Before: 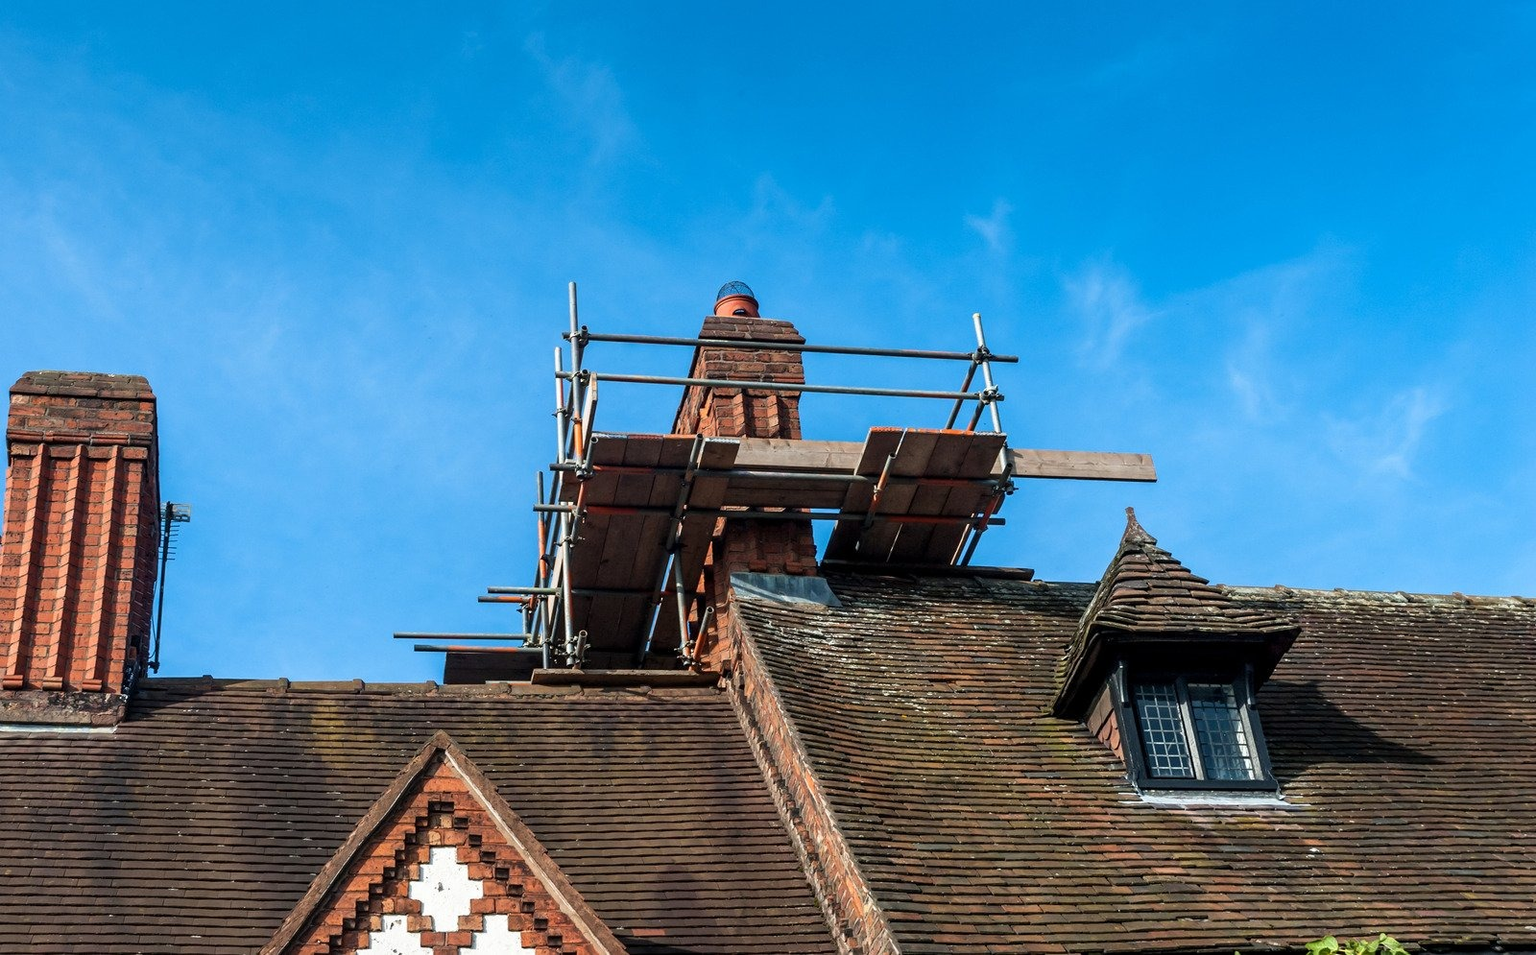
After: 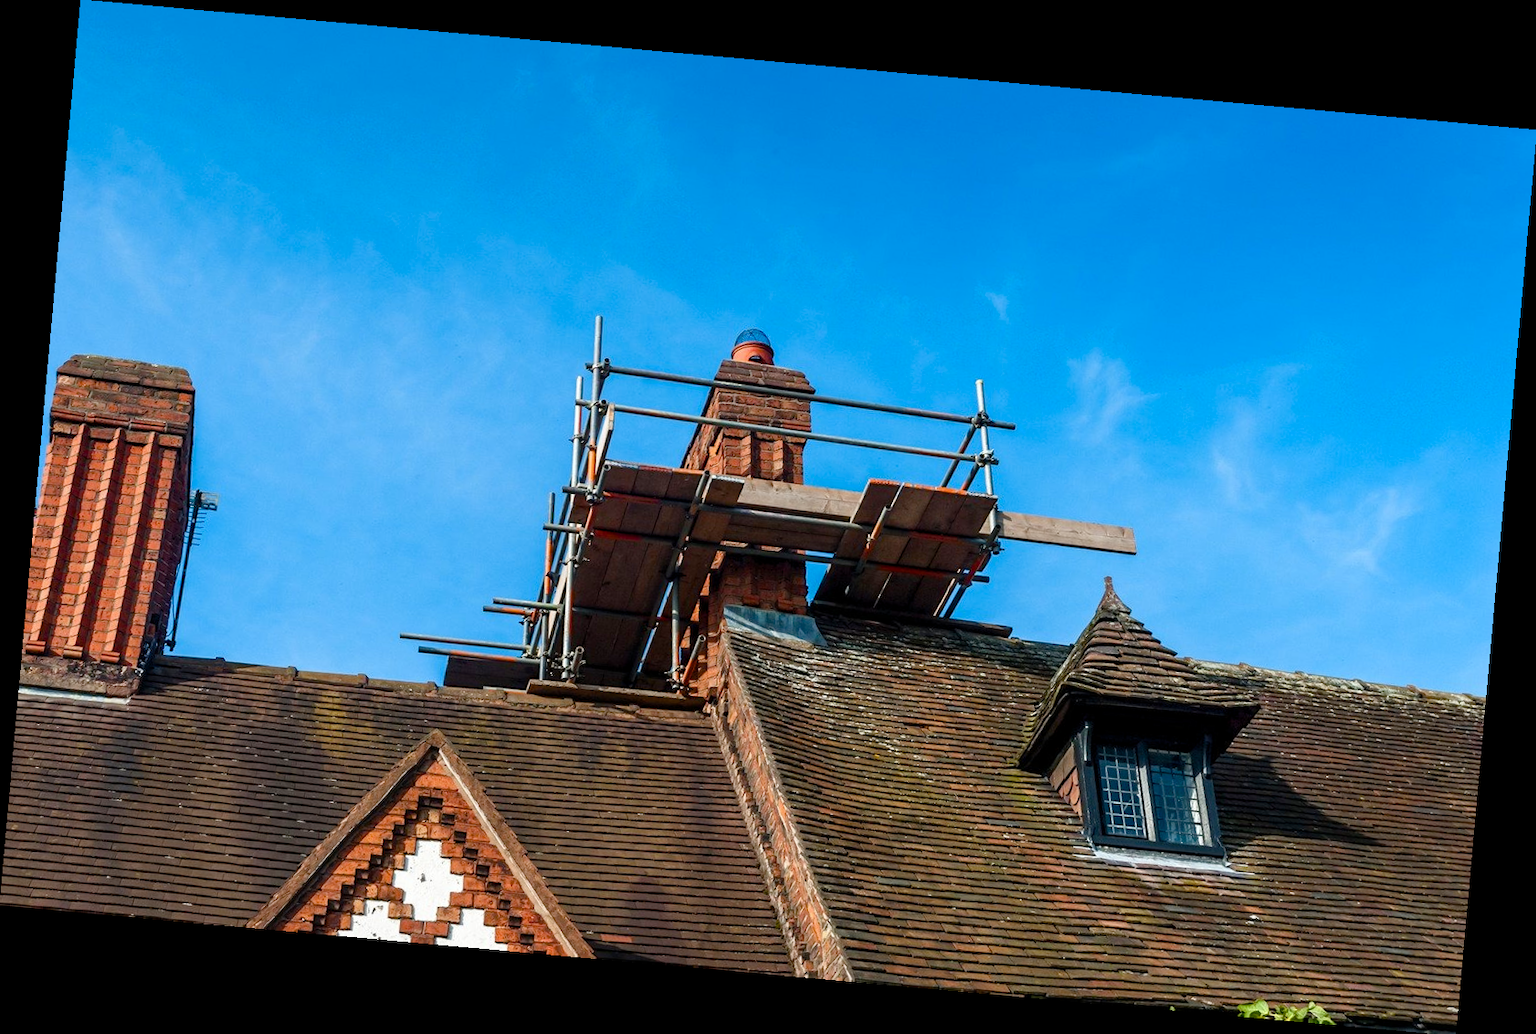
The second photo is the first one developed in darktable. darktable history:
white balance: red 1, blue 1
color balance rgb: perceptual saturation grading › global saturation 20%, perceptual saturation grading › highlights -25%, perceptual saturation grading › shadows 50%
rotate and perspective: rotation 5.12°, automatic cropping off
